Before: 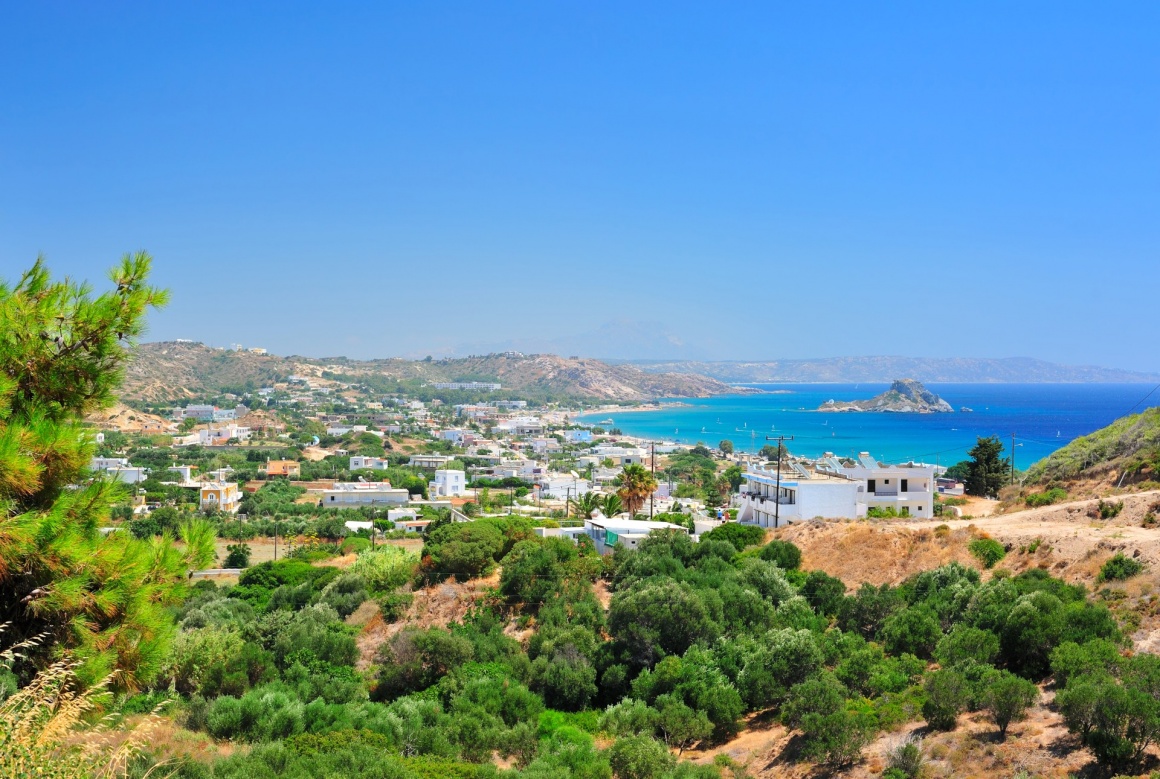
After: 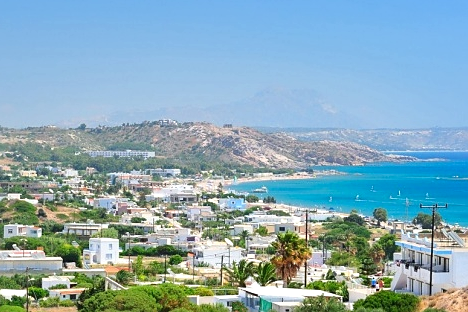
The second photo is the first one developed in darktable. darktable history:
sharpen: radius 1.047
local contrast: mode bilateral grid, contrast 21, coarseness 51, detail 143%, midtone range 0.2
crop: left 29.857%, top 29.835%, right 29.755%, bottom 30.013%
